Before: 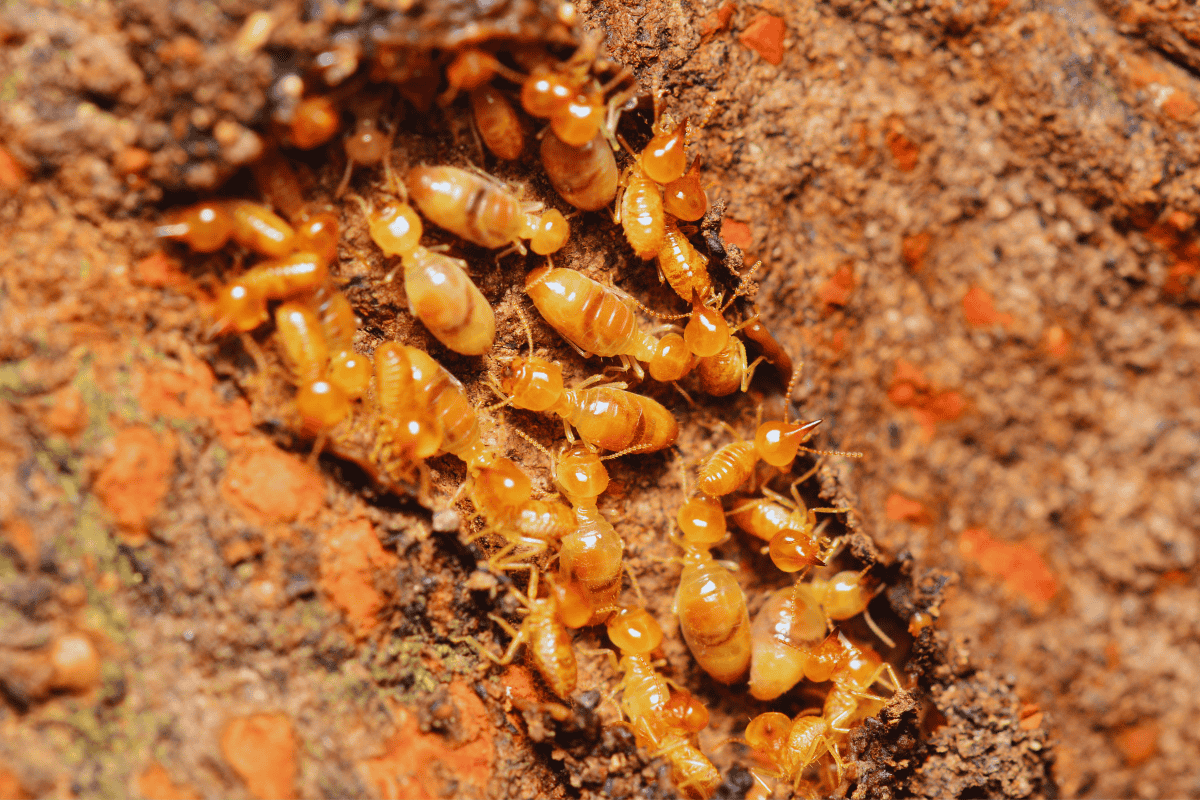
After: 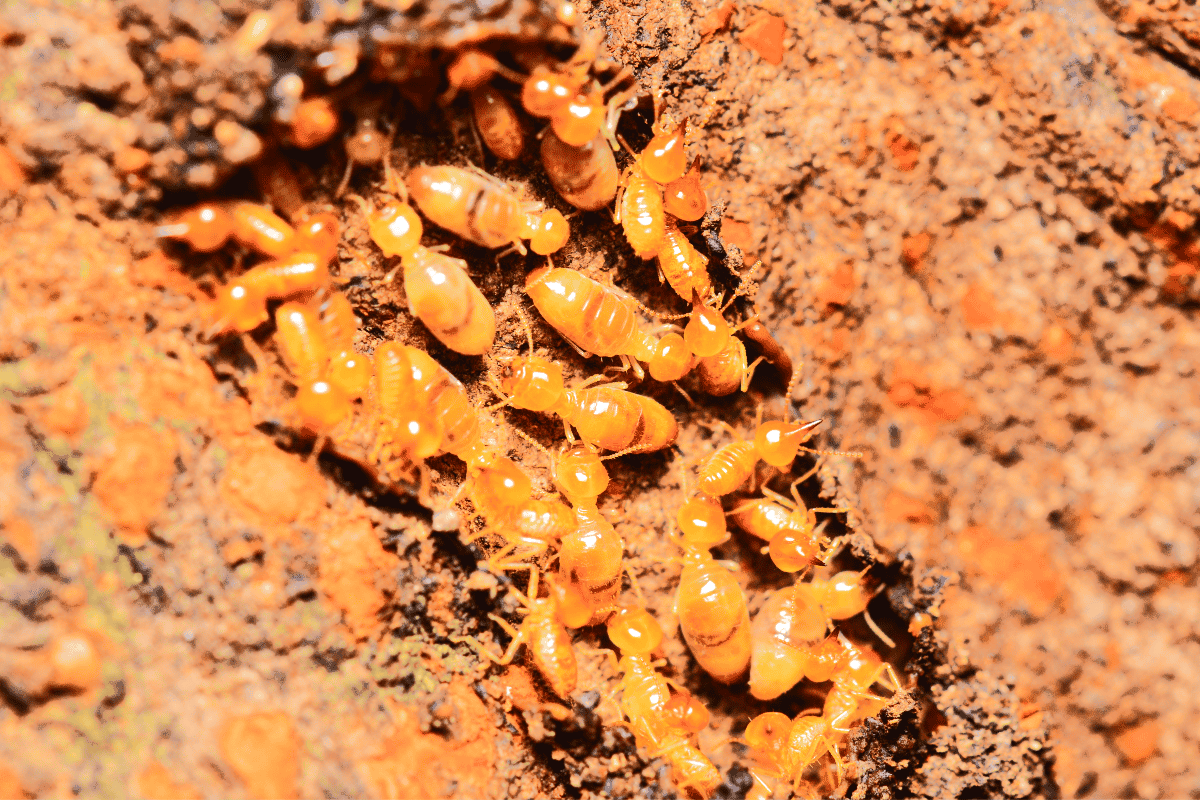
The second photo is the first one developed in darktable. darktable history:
tone equalizer: -8 EV -0.435 EV, -7 EV -0.426 EV, -6 EV -0.362 EV, -5 EV -0.222 EV, -3 EV 0.244 EV, -2 EV 0.352 EV, -1 EV 0.389 EV, +0 EV 0.391 EV
tone curve: curves: ch0 [(0, 0) (0.003, 0.015) (0.011, 0.019) (0.025, 0.025) (0.044, 0.039) (0.069, 0.053) (0.1, 0.076) (0.136, 0.107) (0.177, 0.143) (0.224, 0.19) (0.277, 0.253) (0.335, 0.32) (0.399, 0.412) (0.468, 0.524) (0.543, 0.668) (0.623, 0.717) (0.709, 0.769) (0.801, 0.82) (0.898, 0.865) (1, 1)], color space Lab, independent channels, preserve colors none
